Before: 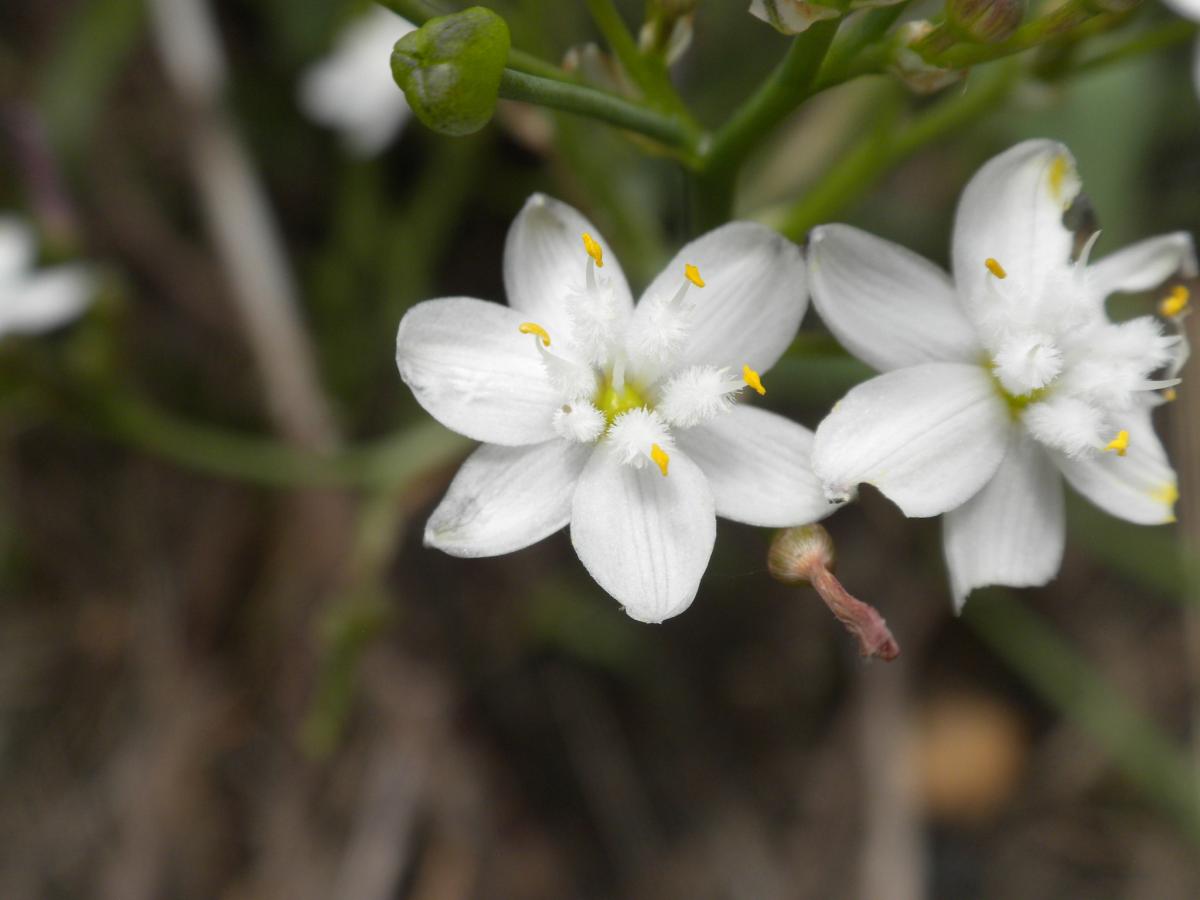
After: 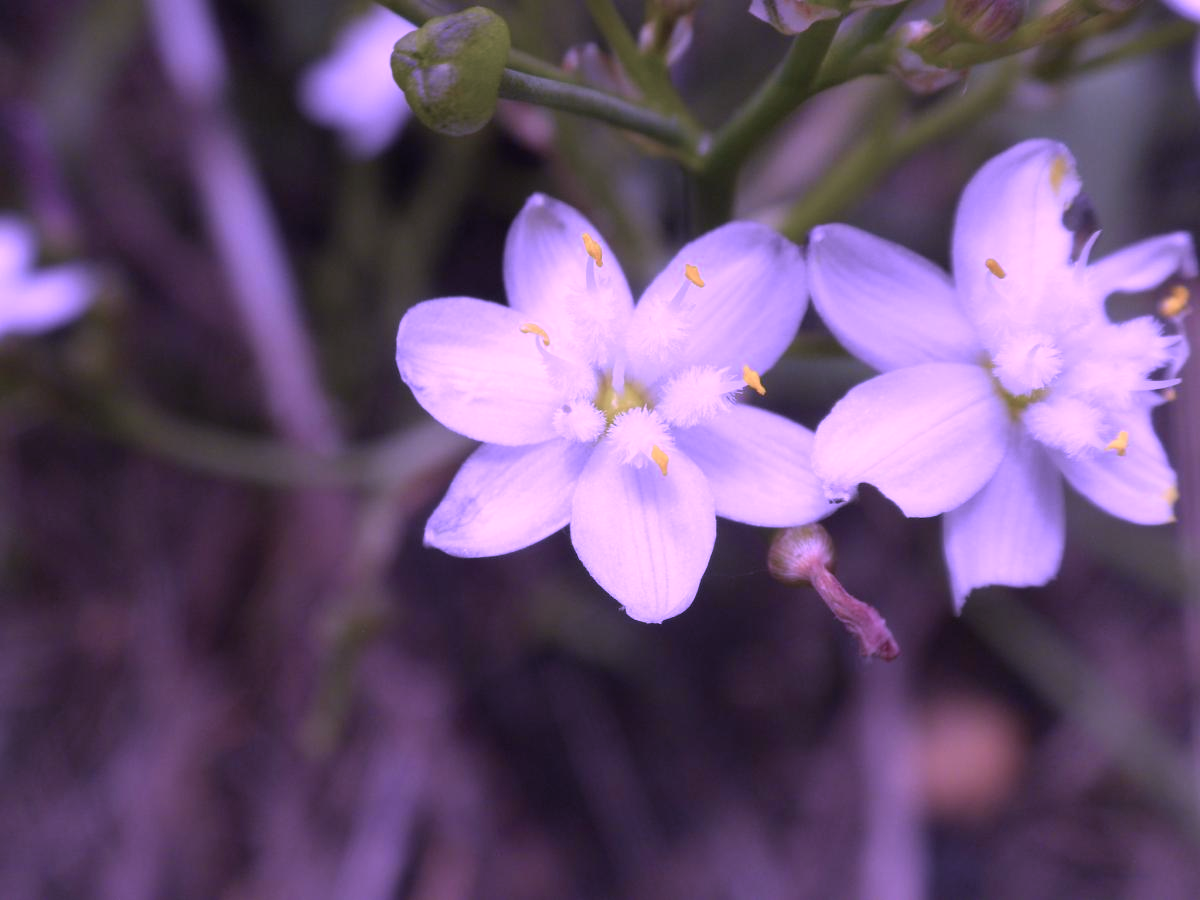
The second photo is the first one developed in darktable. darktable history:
color calibration: gray › normalize channels true, illuminant custom, x 0.38, y 0.481, temperature 4450.84 K, gamut compression 0.021
